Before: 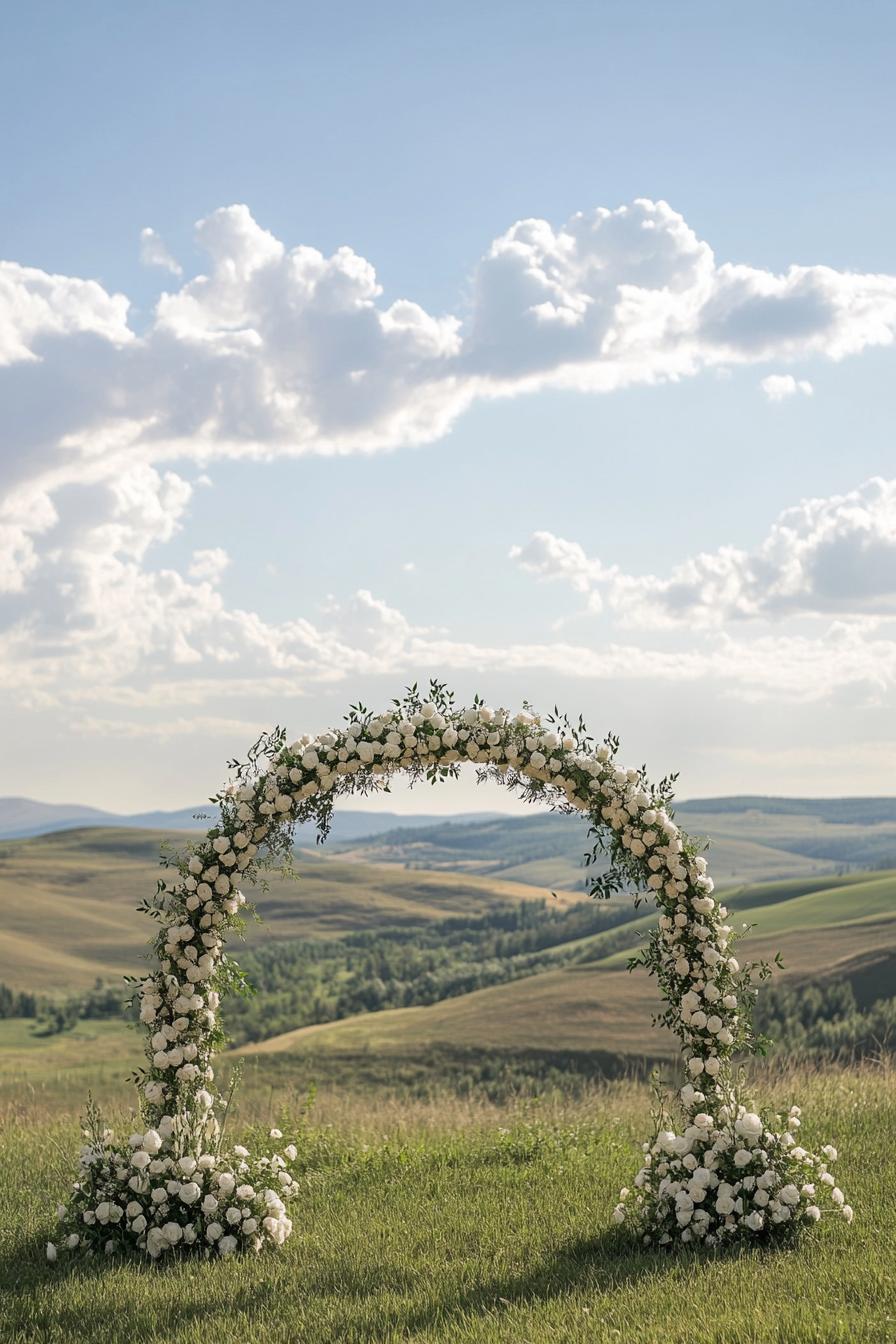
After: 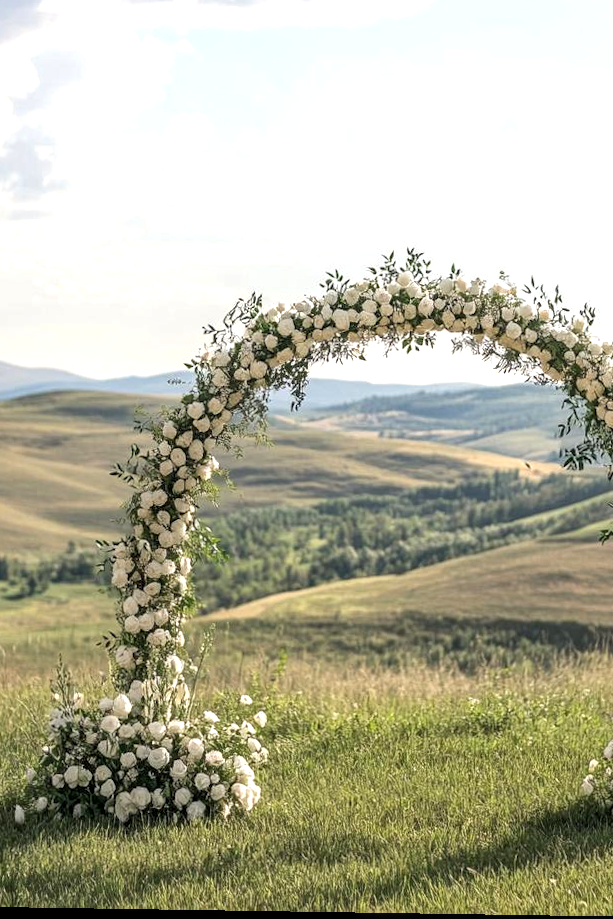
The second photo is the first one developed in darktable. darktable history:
local contrast: on, module defaults
exposure: exposure 0.604 EV, compensate highlight preservation false
crop and rotate: angle -0.88°, left 3.663%, top 32.278%, right 29.39%
